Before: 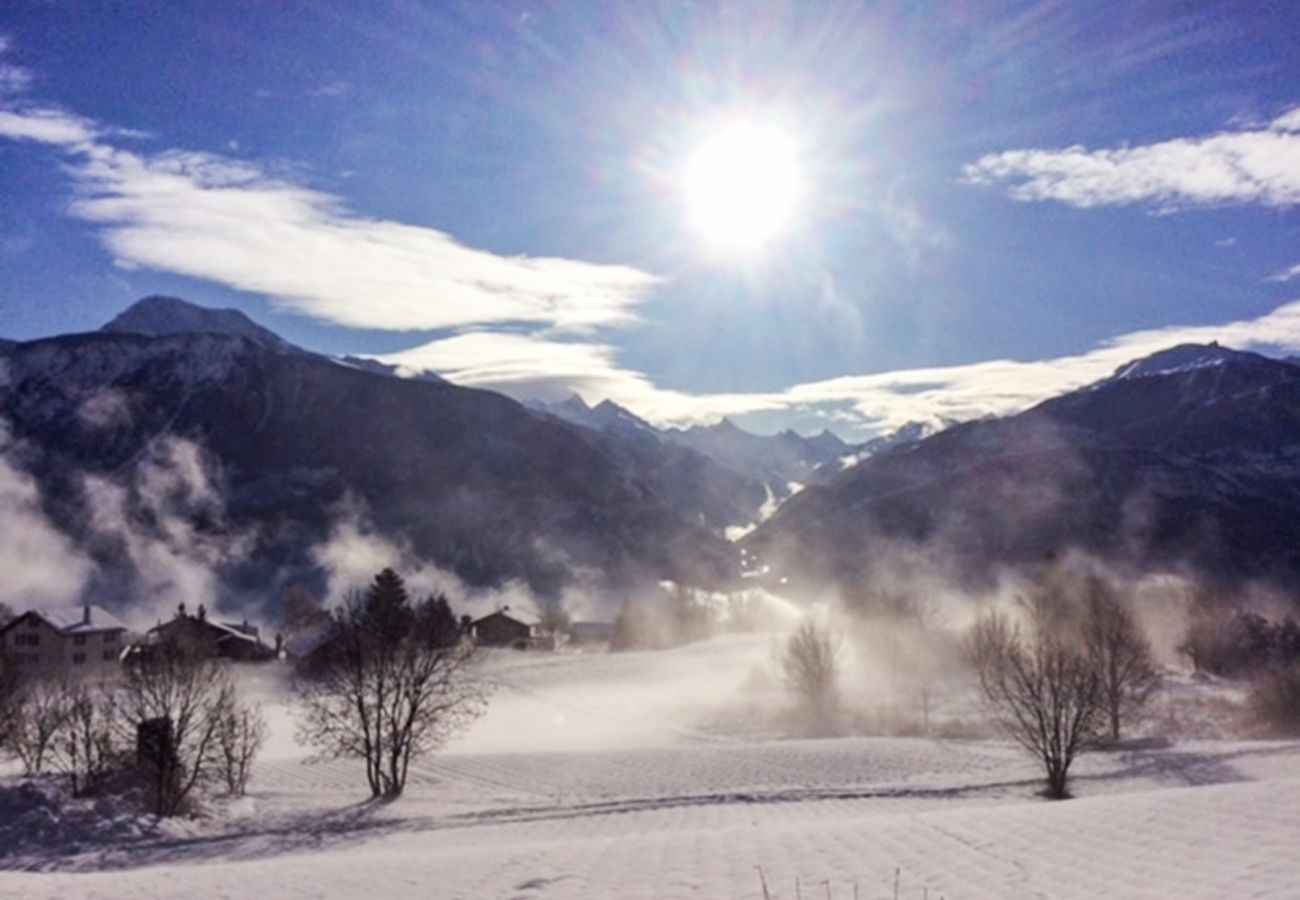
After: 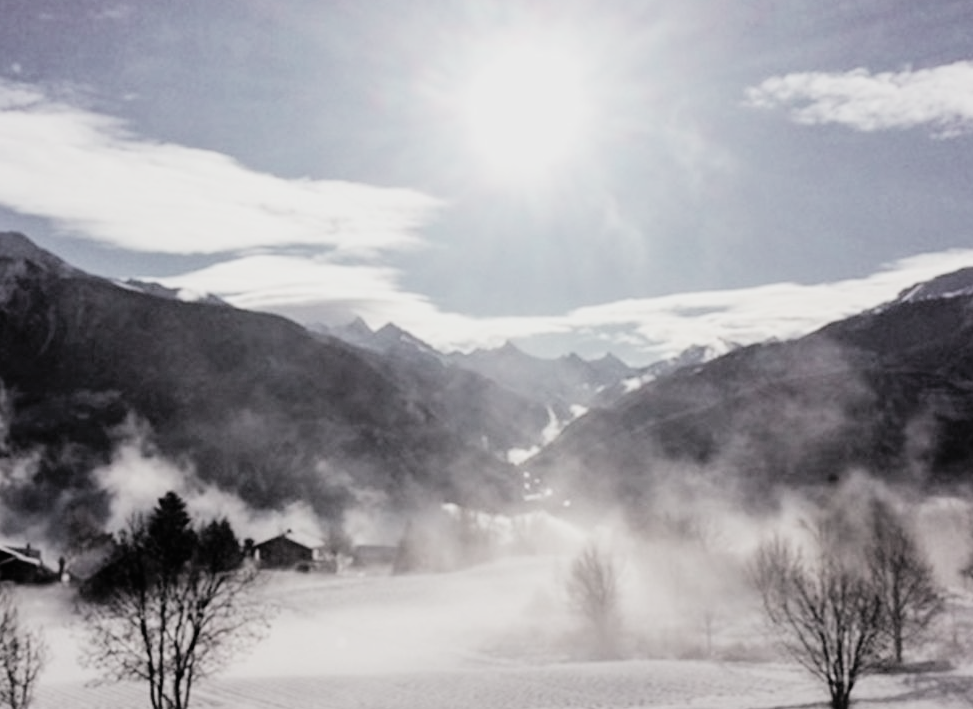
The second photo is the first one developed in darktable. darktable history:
contrast brightness saturation: brightness 0.18, saturation -0.5
filmic rgb: black relative exposure -5 EV, hardness 2.88, contrast 1.3, highlights saturation mix -10%
color contrast: blue-yellow contrast 0.62
crop: left 16.768%, top 8.653%, right 8.362%, bottom 12.485%
